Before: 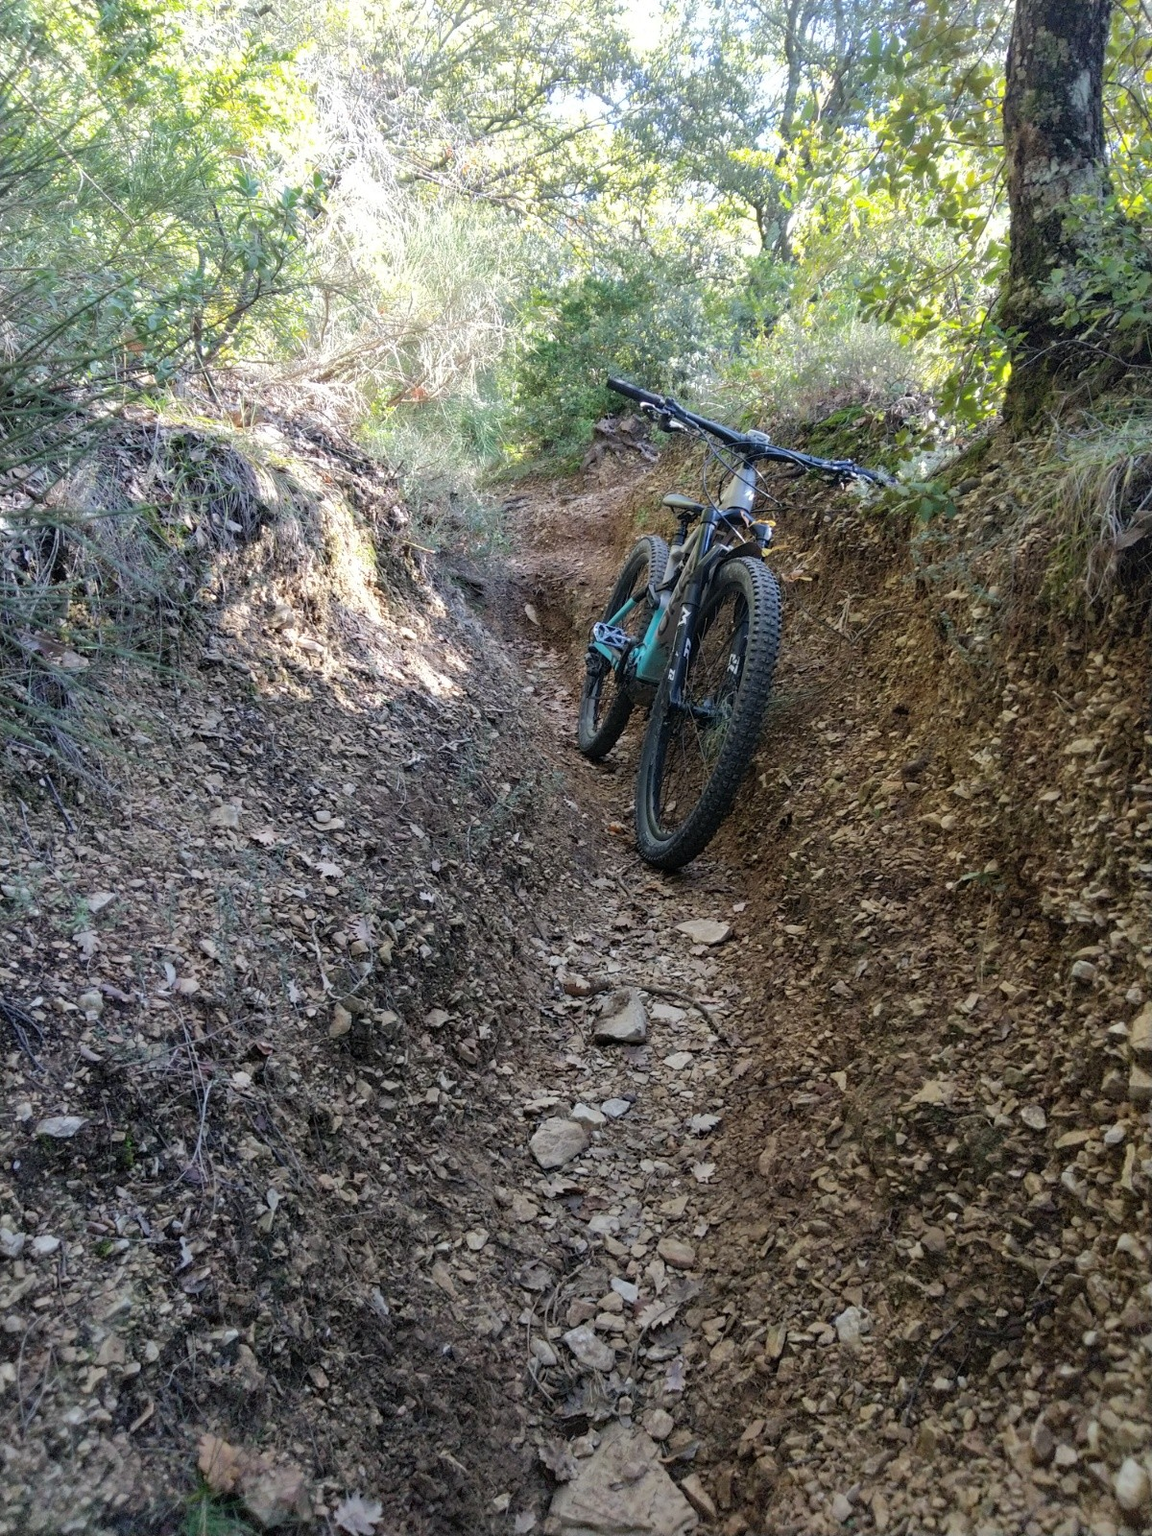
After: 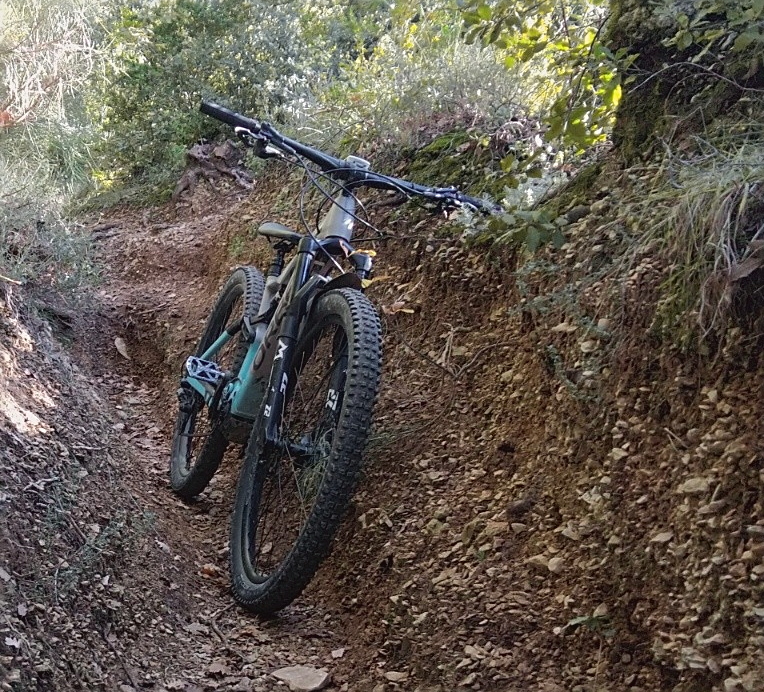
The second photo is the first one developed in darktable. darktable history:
crop: left 36.005%, top 18.293%, right 0.31%, bottom 38.444%
tone curve: curves: ch0 [(0, 0.029) (0.253, 0.237) (1, 0.945)]; ch1 [(0, 0) (0.401, 0.42) (0.442, 0.47) (0.492, 0.498) (0.511, 0.523) (0.557, 0.565) (0.66, 0.683) (1, 1)]; ch2 [(0, 0) (0.394, 0.413) (0.5, 0.5) (0.578, 0.568) (1, 1)], color space Lab, independent channels, preserve colors none
sharpen: on, module defaults
